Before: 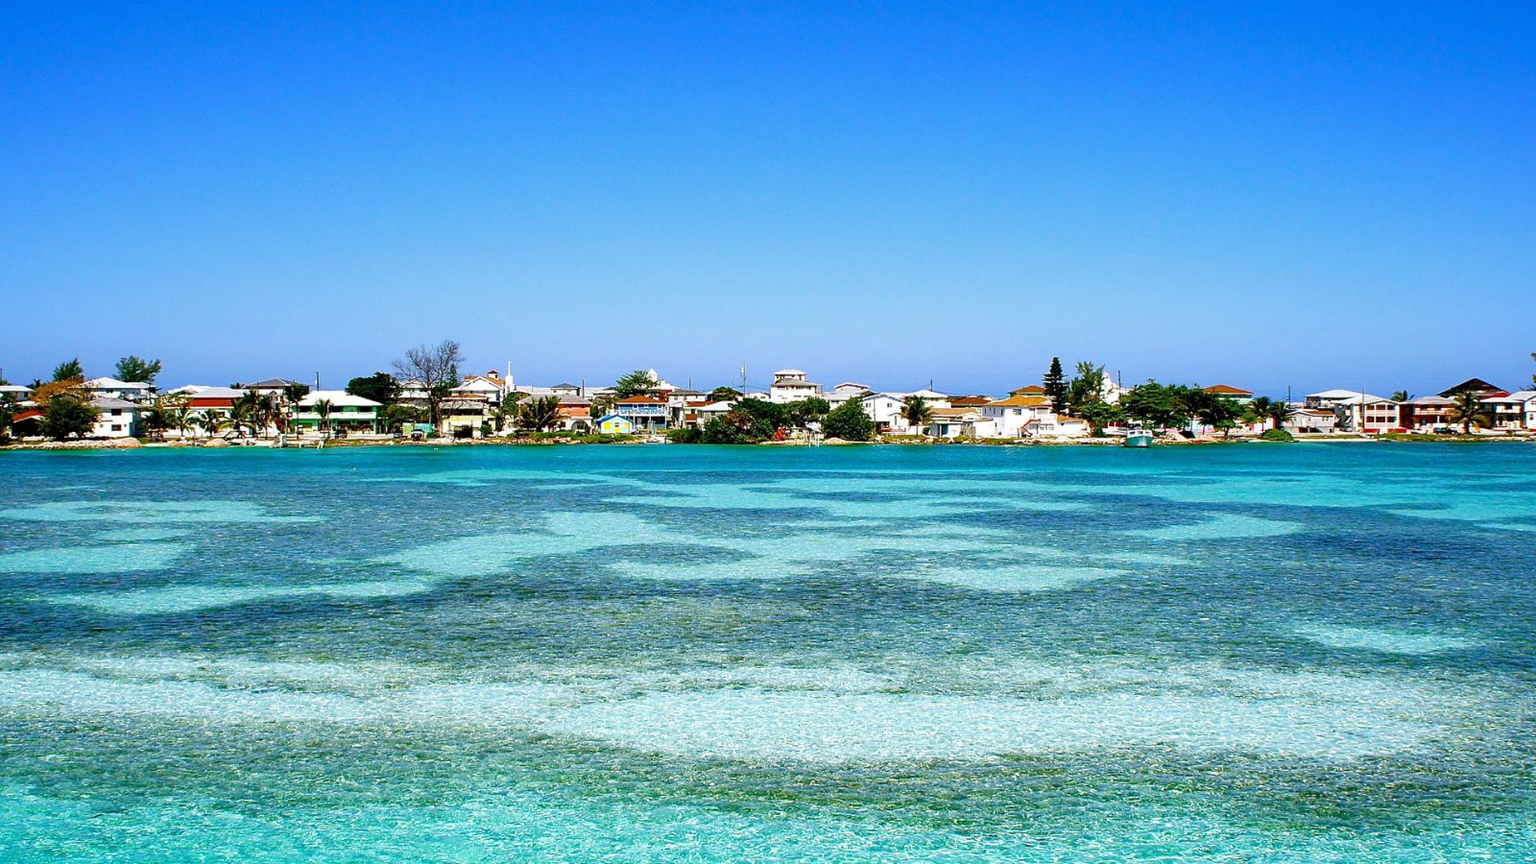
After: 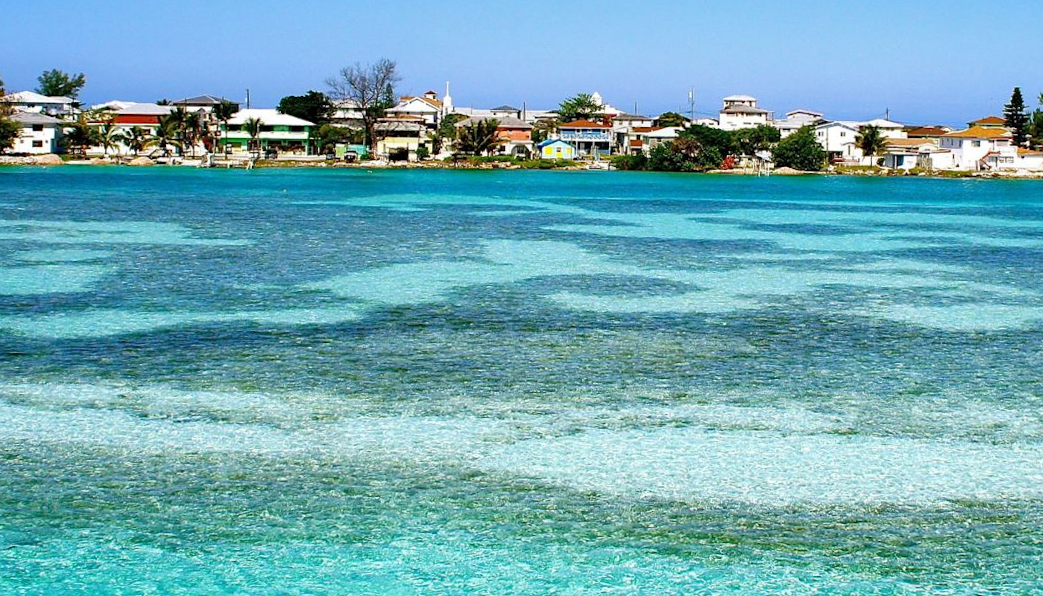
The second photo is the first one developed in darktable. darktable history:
crop and rotate: angle -0.993°, left 3.9%, top 31.745%, right 28.901%
